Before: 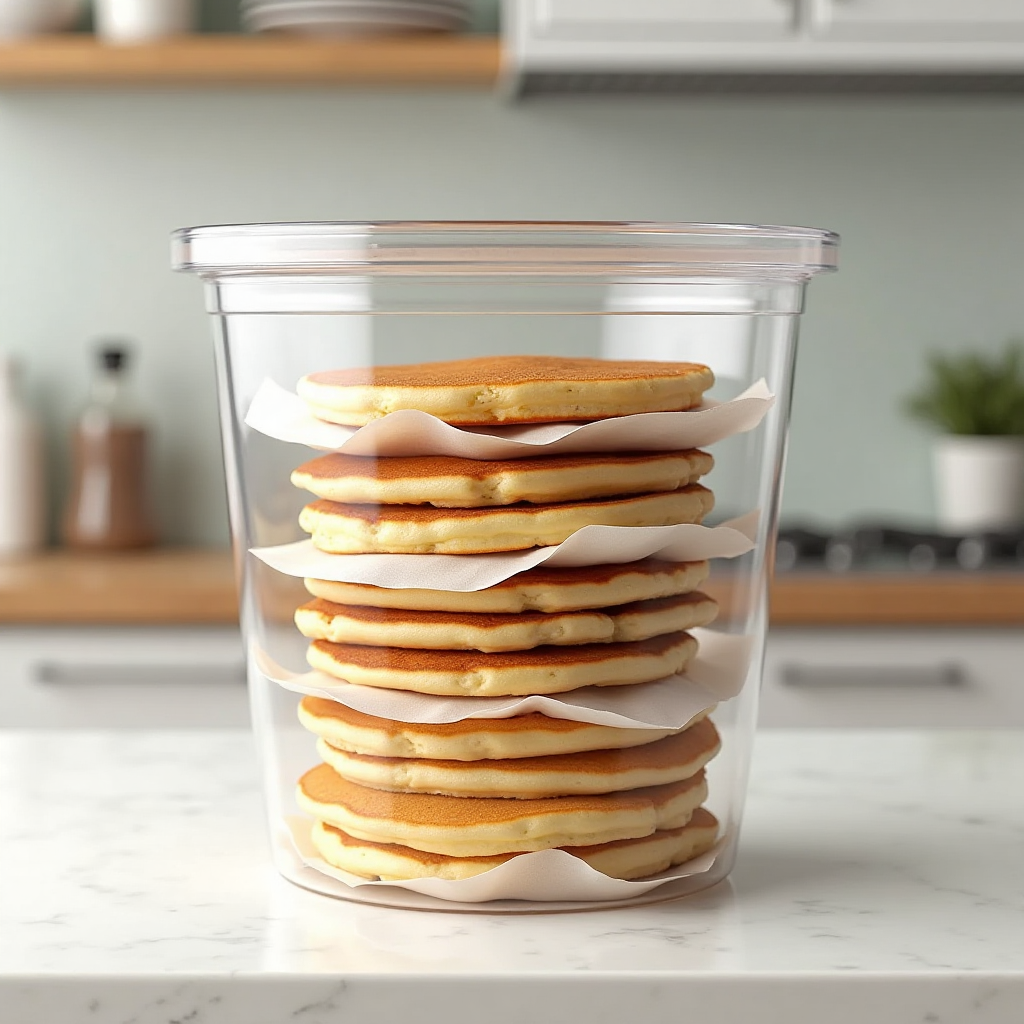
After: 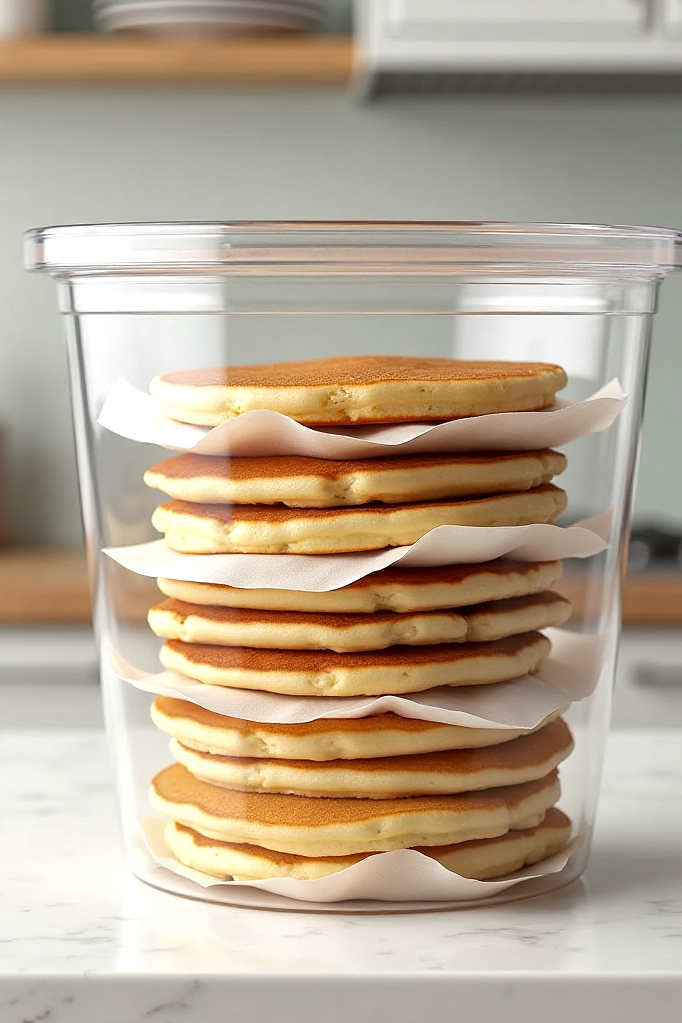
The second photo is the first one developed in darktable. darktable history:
crop and rotate: left 14.385%, right 18.948%
local contrast: mode bilateral grid, contrast 20, coarseness 50, detail 132%, midtone range 0.2
